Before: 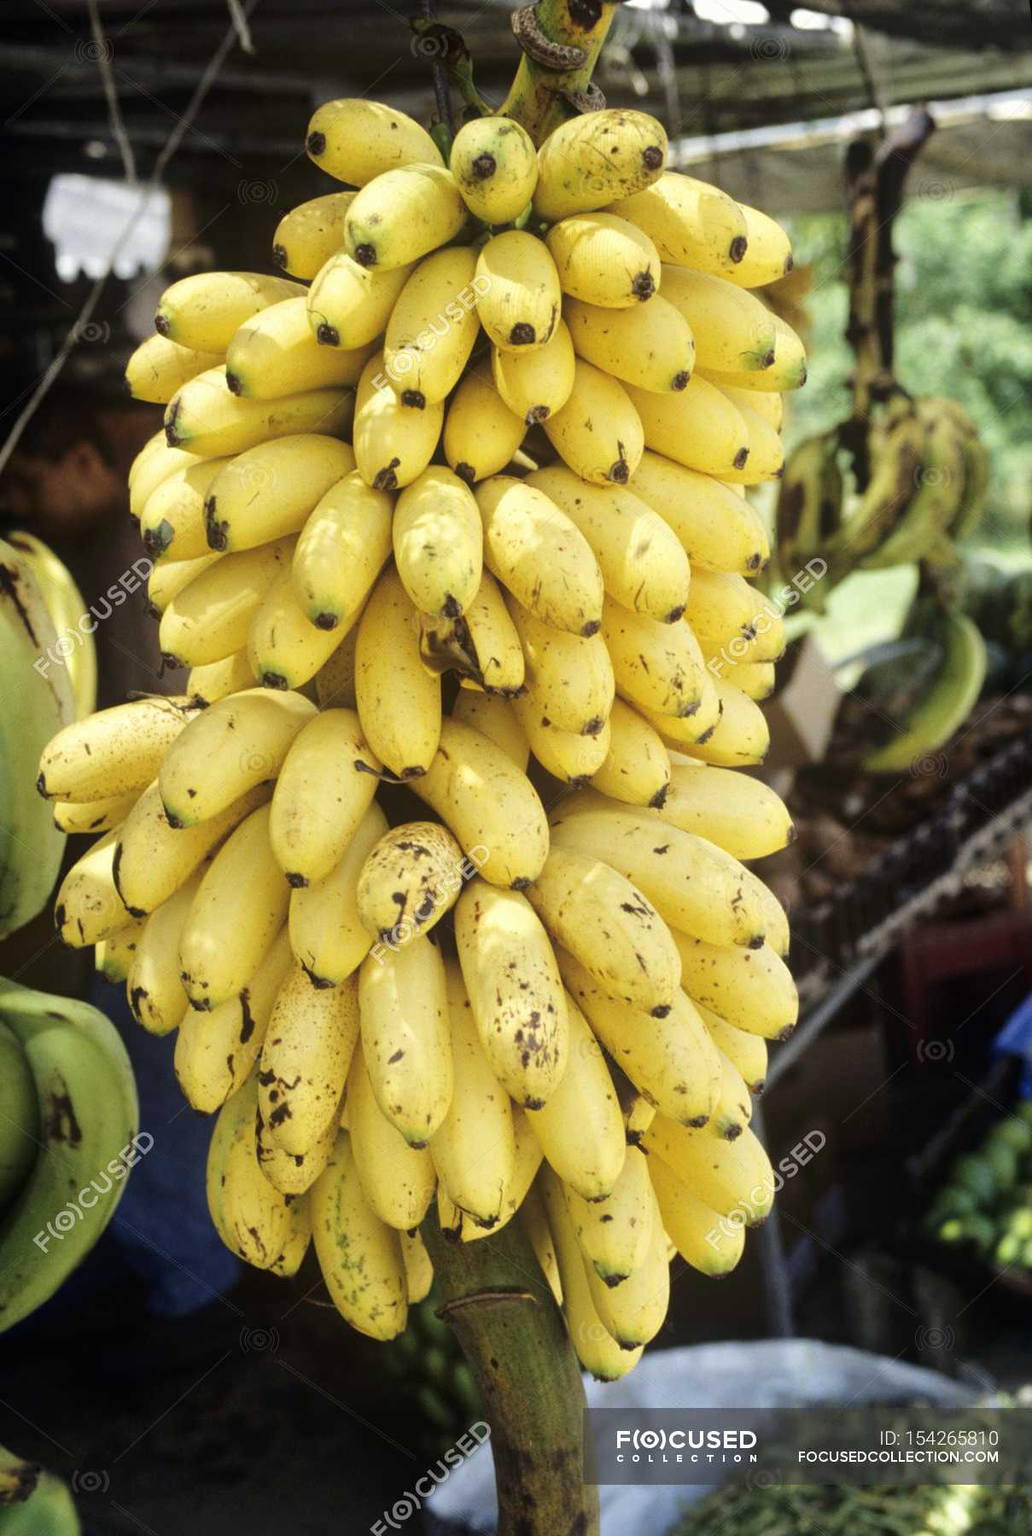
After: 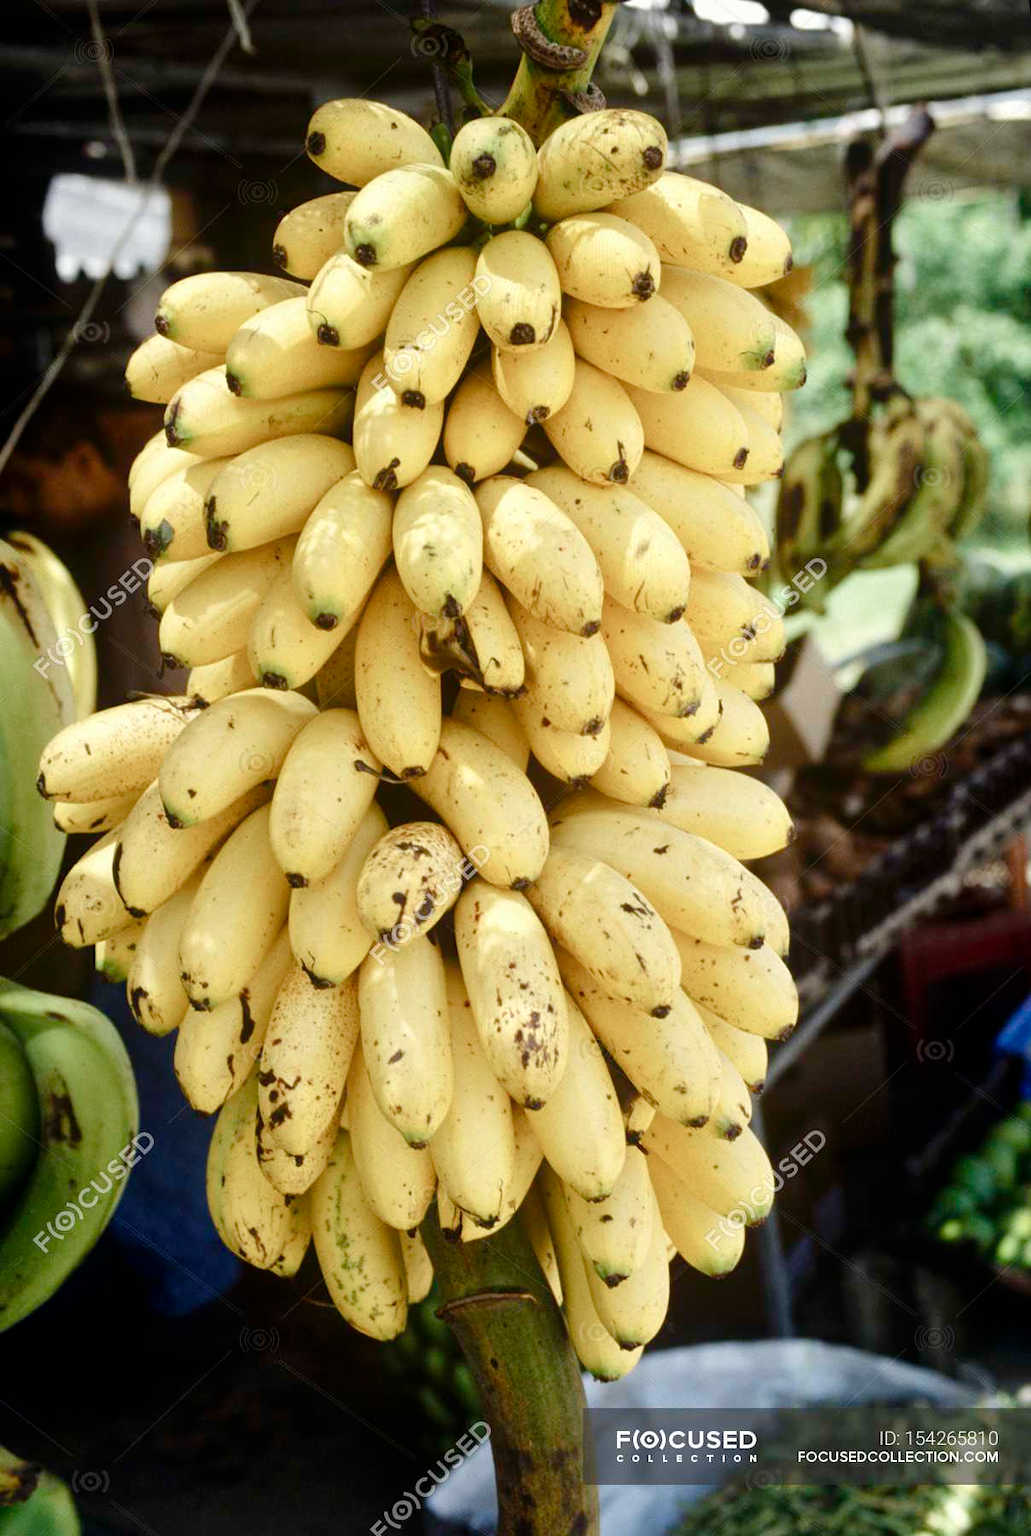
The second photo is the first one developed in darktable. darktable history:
color balance rgb: shadows lift › luminance -20.388%, perceptual saturation grading › global saturation 20%, perceptual saturation grading › highlights -49.675%, perceptual saturation grading › shadows 24.349%
